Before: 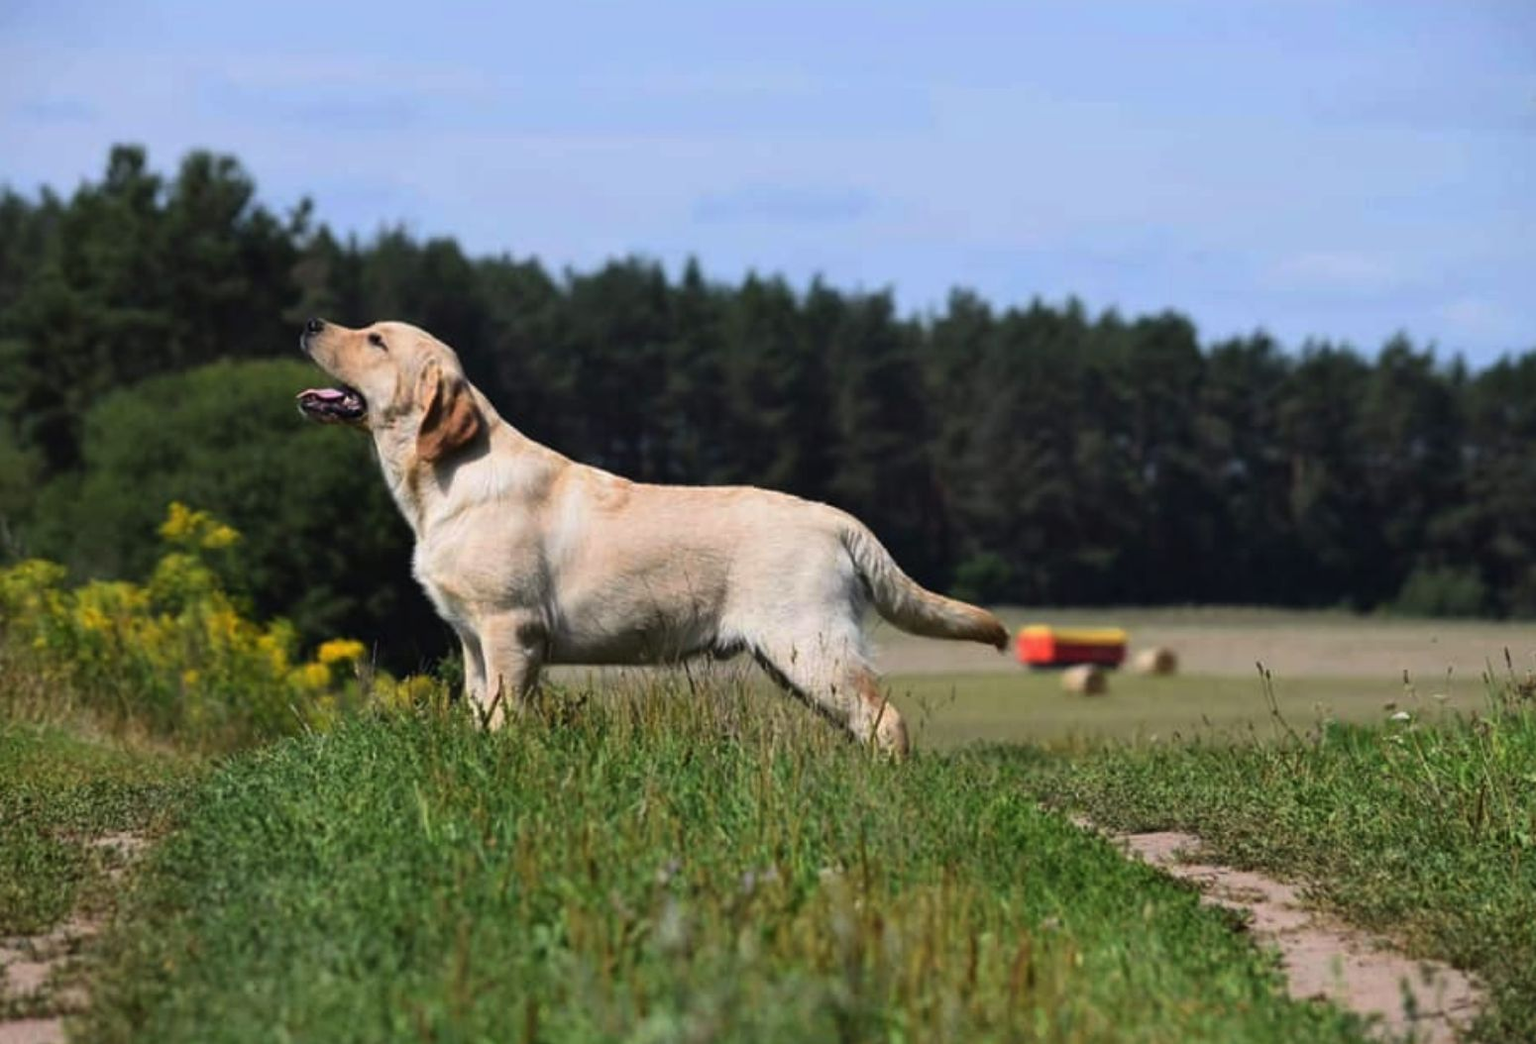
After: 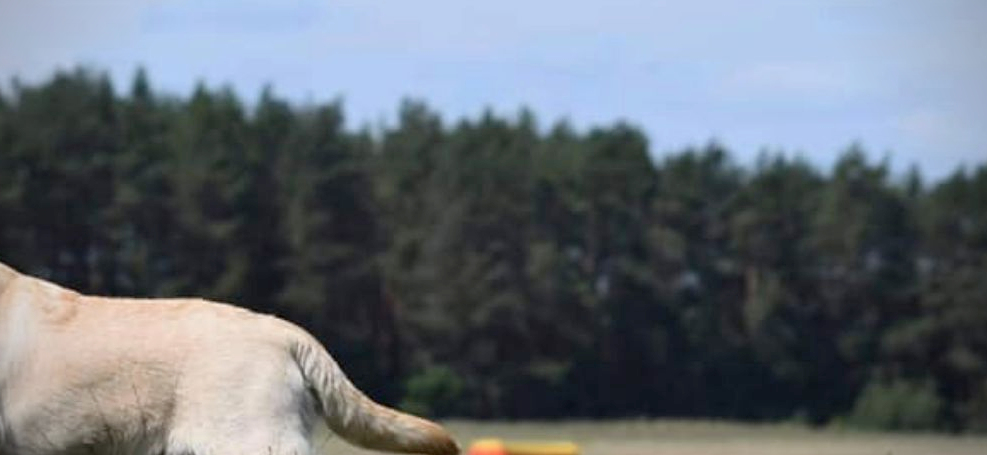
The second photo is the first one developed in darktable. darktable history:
crop: left 36.005%, top 18.293%, right 0.31%, bottom 38.444%
vignetting: width/height ratio 1.094
